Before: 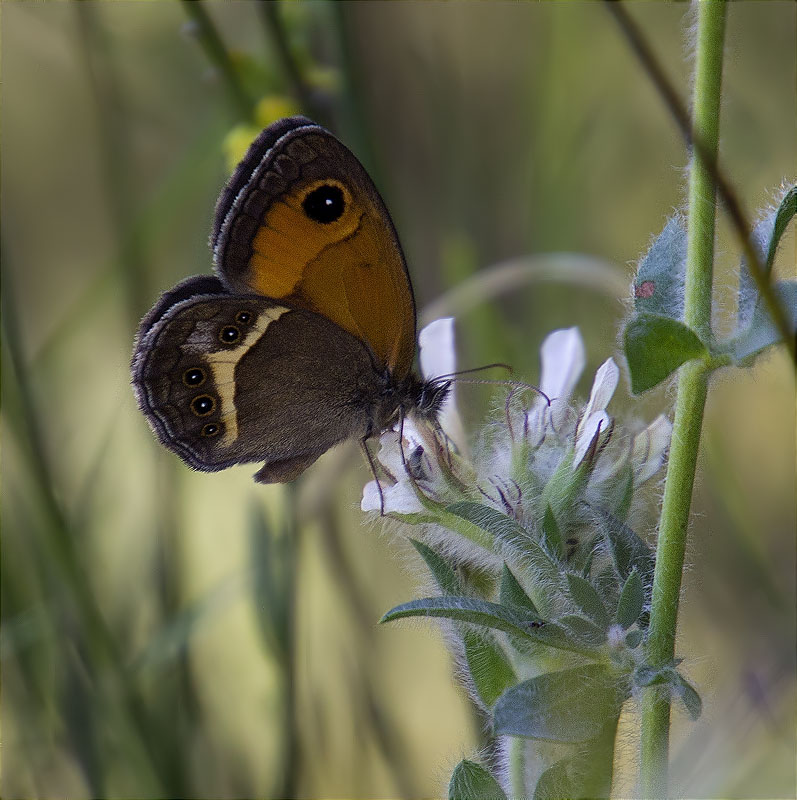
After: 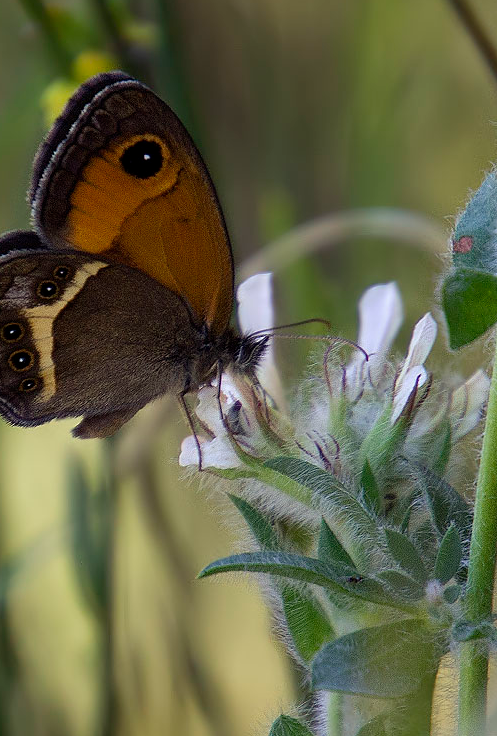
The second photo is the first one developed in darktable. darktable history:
contrast brightness saturation: contrast 0.05
contrast equalizer: y [[0.5 ×6], [0.5 ×6], [0.5, 0.5, 0.501, 0.545, 0.707, 0.863], [0 ×6], [0 ×6]]
rgb curve: curves: ch2 [(0, 0) (0.567, 0.512) (1, 1)], mode RGB, independent channels
crop and rotate: left 22.918%, top 5.629%, right 14.711%, bottom 2.247%
